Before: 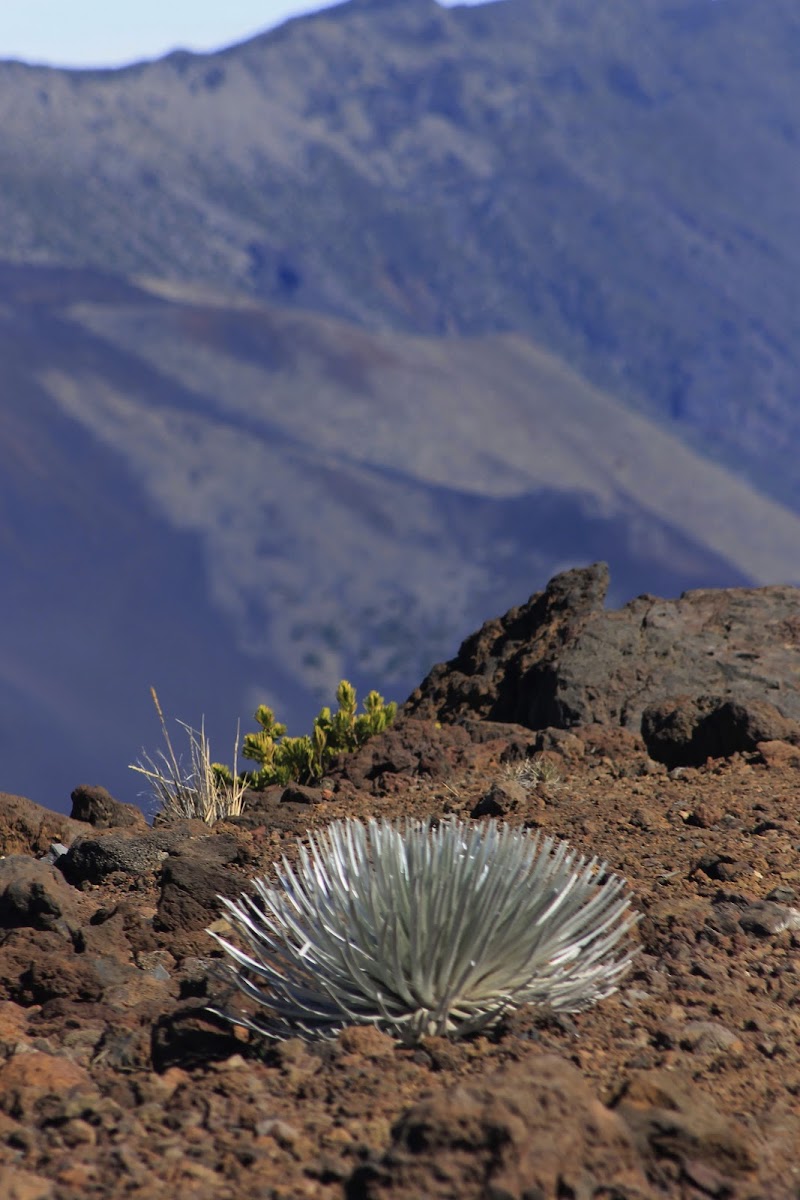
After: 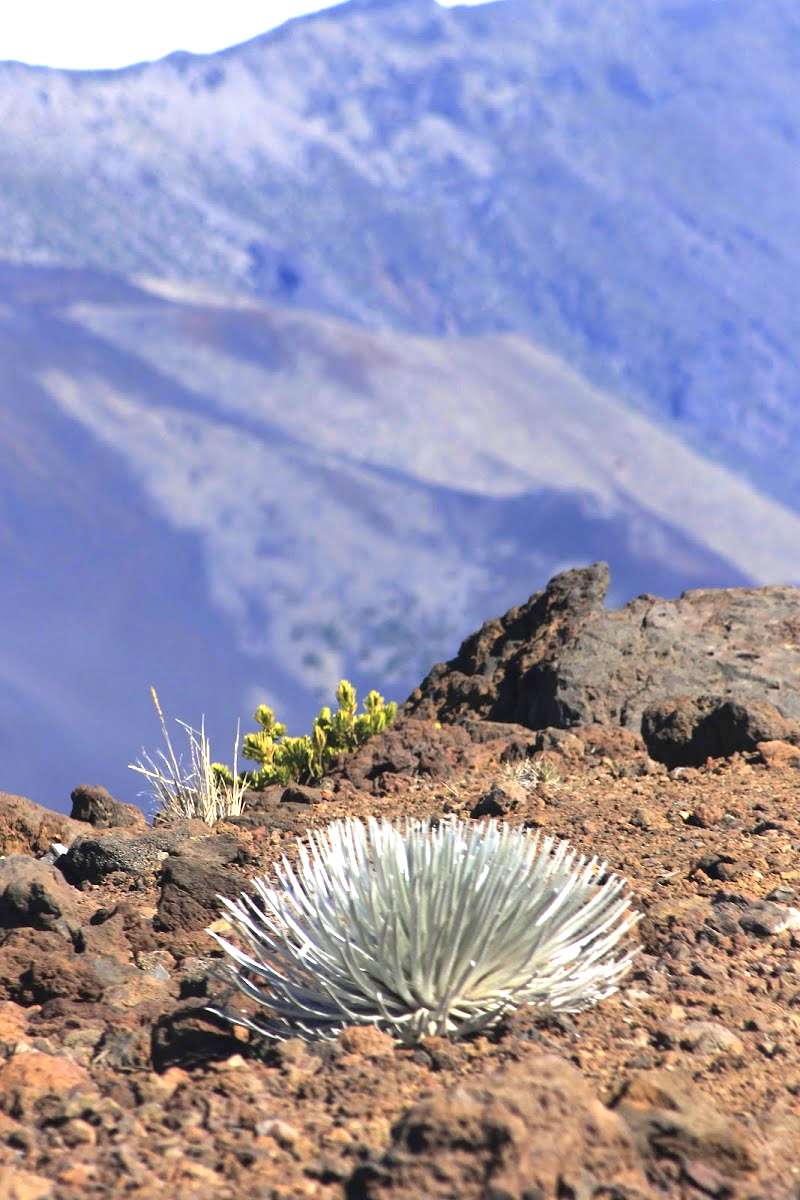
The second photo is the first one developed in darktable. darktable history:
exposure: black level correction 0, exposure 1.582 EV, compensate highlight preservation false
